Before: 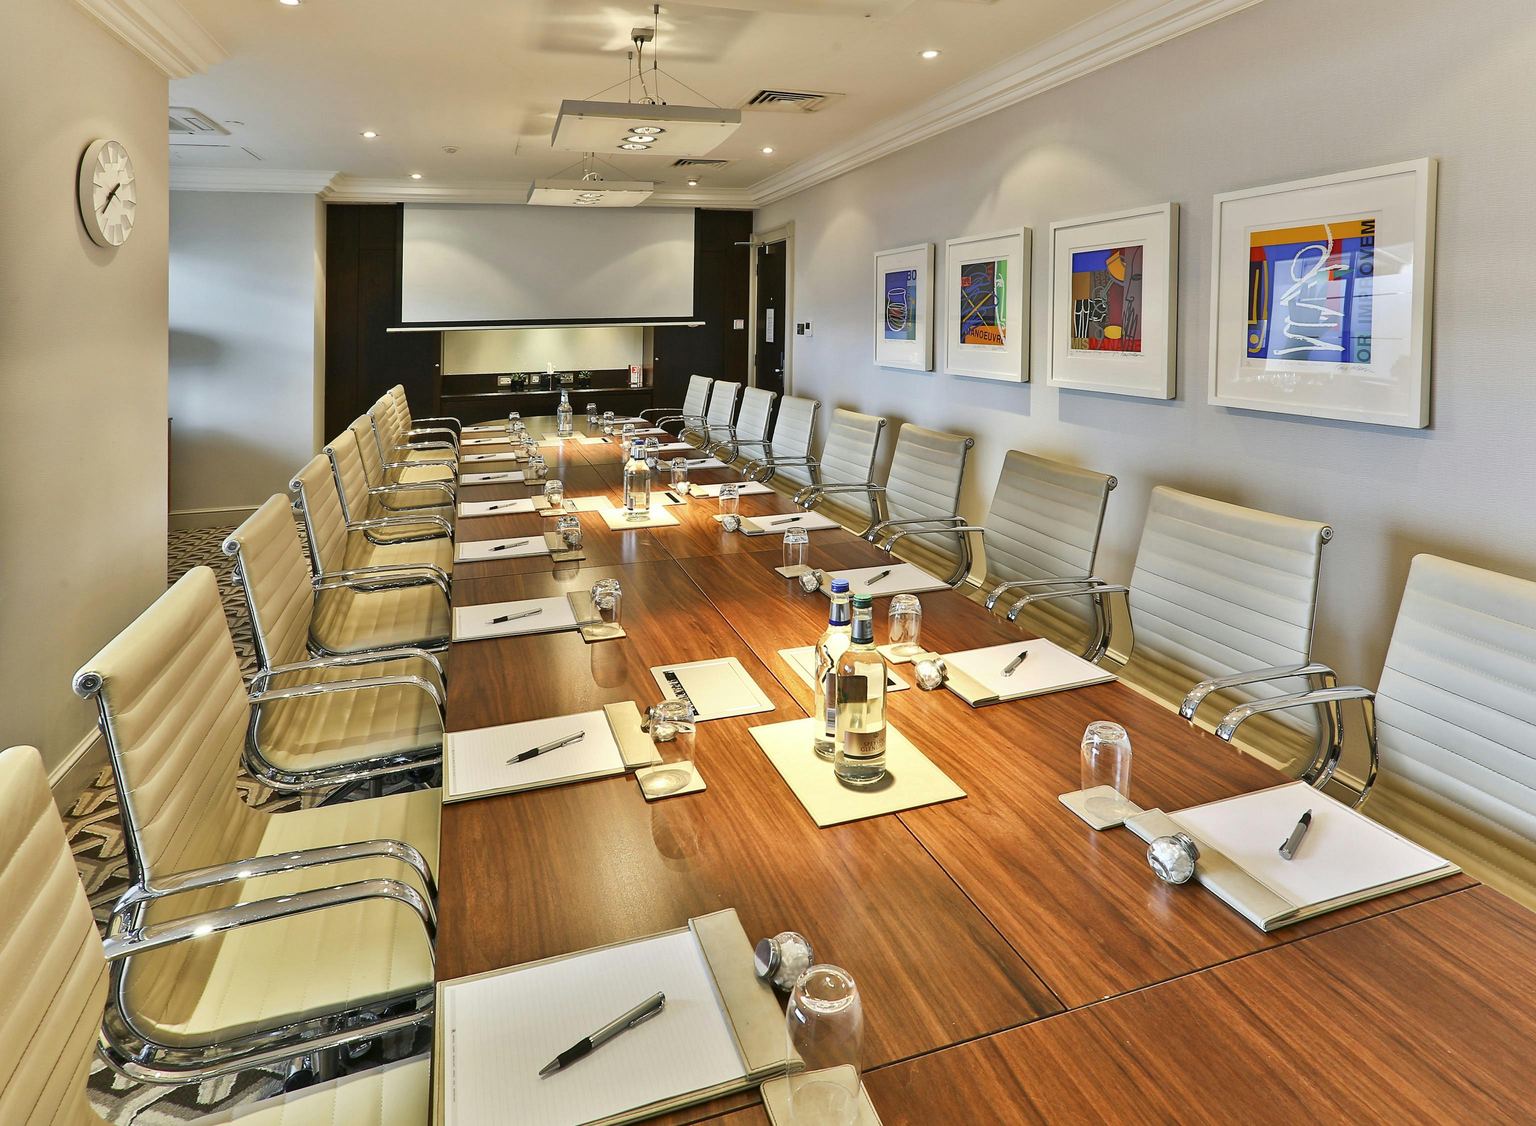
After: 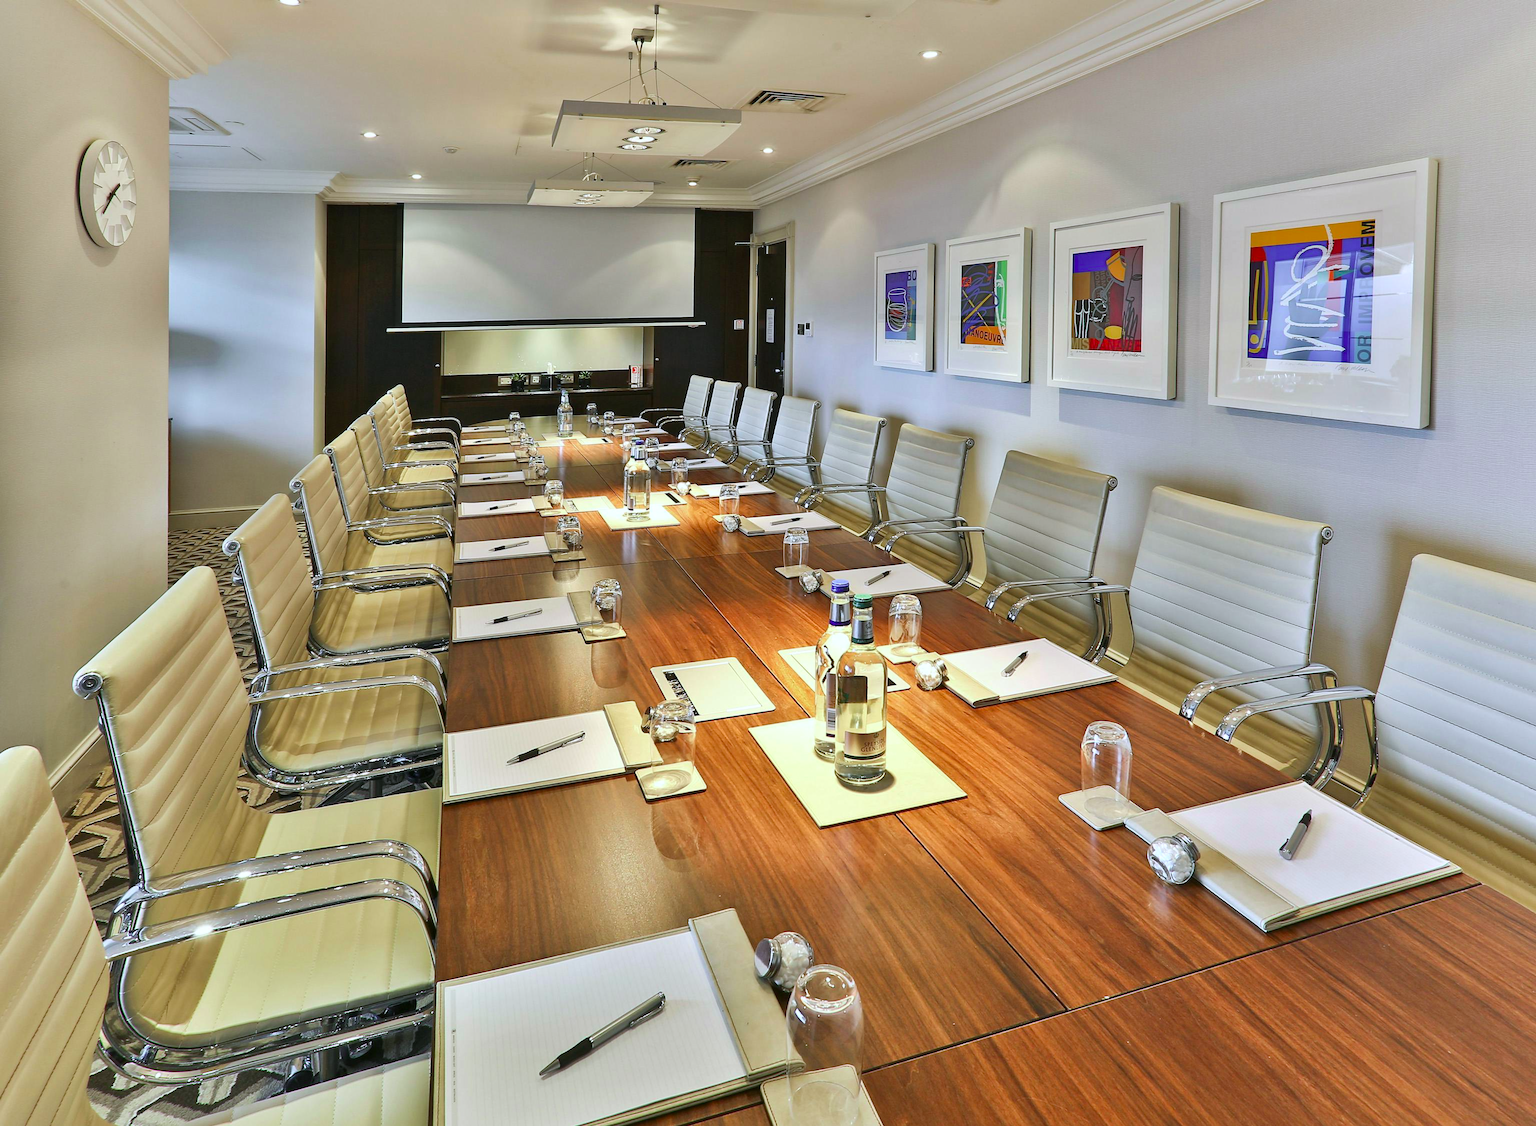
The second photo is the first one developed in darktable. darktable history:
color calibration: output R [0.948, 0.091, -0.04, 0], output G [-0.3, 1.384, -0.085, 0], output B [-0.108, 0.061, 1.08, 0], gray › normalize channels true, illuminant as shot in camera, x 0.358, y 0.373, temperature 4628.91 K, gamut compression 0.02
